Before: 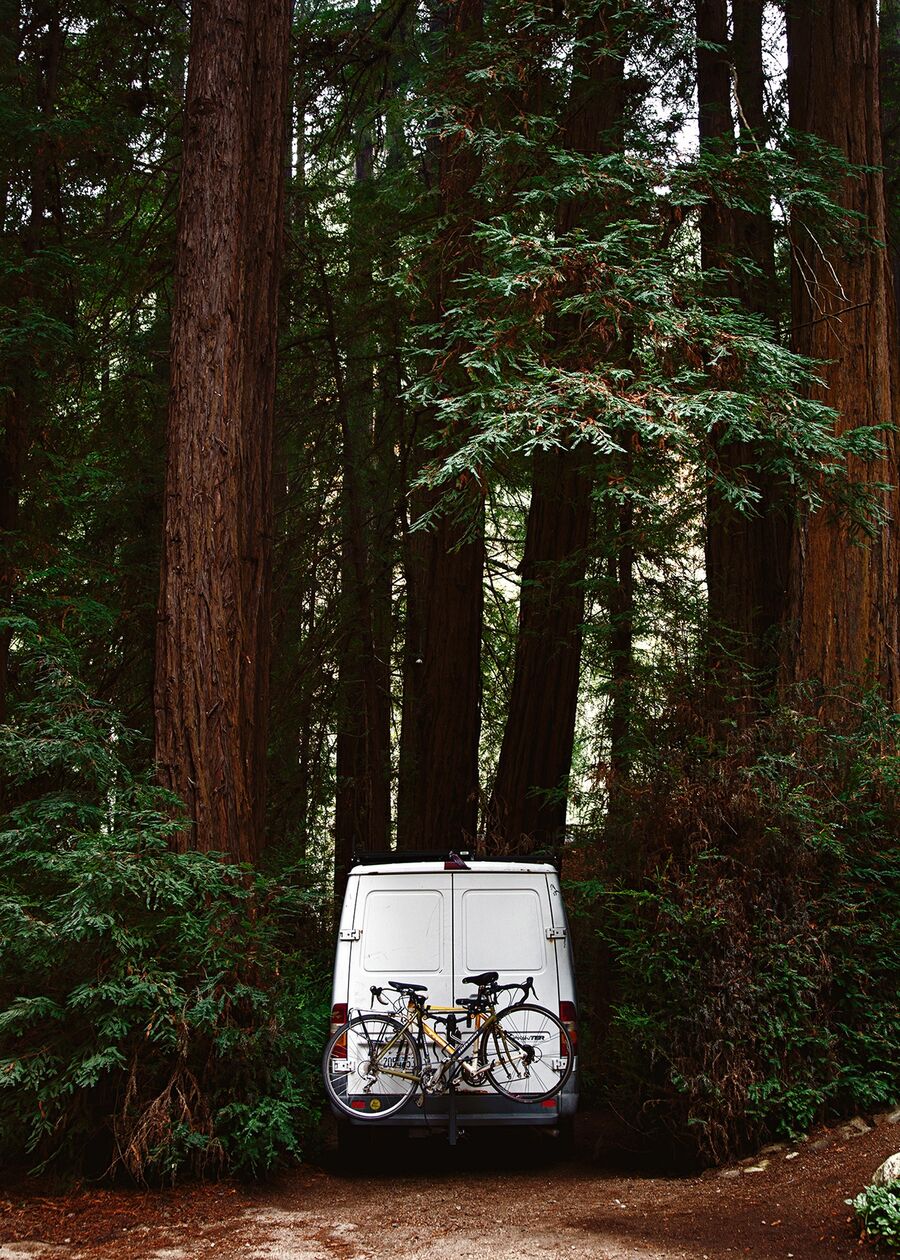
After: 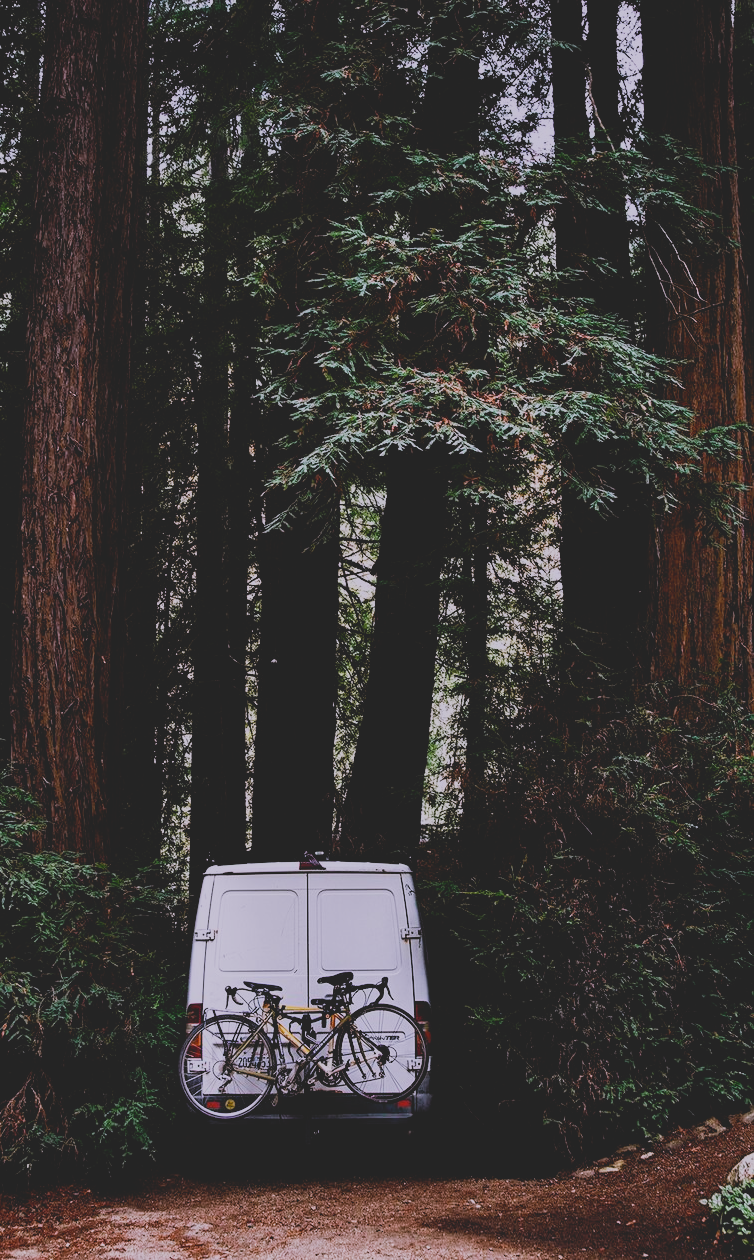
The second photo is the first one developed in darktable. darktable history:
crop: left 16.145%
white balance: red 1.042, blue 1.17
filmic rgb: black relative exposure -5 EV, hardness 2.88, contrast 1.3, highlights saturation mix -30%
contrast brightness saturation: contrast -0.28
